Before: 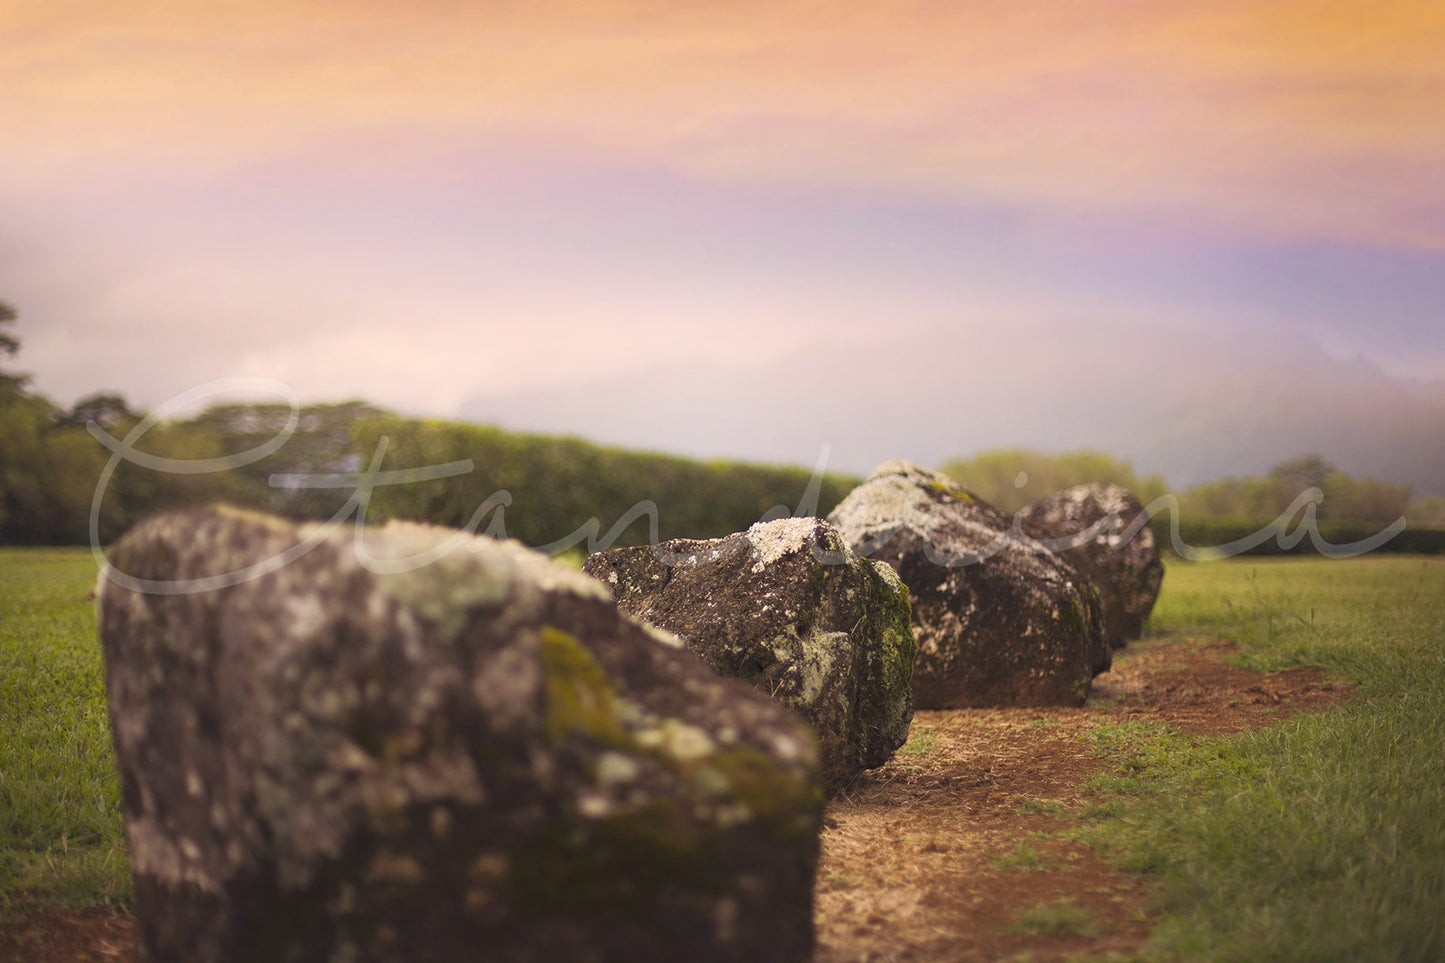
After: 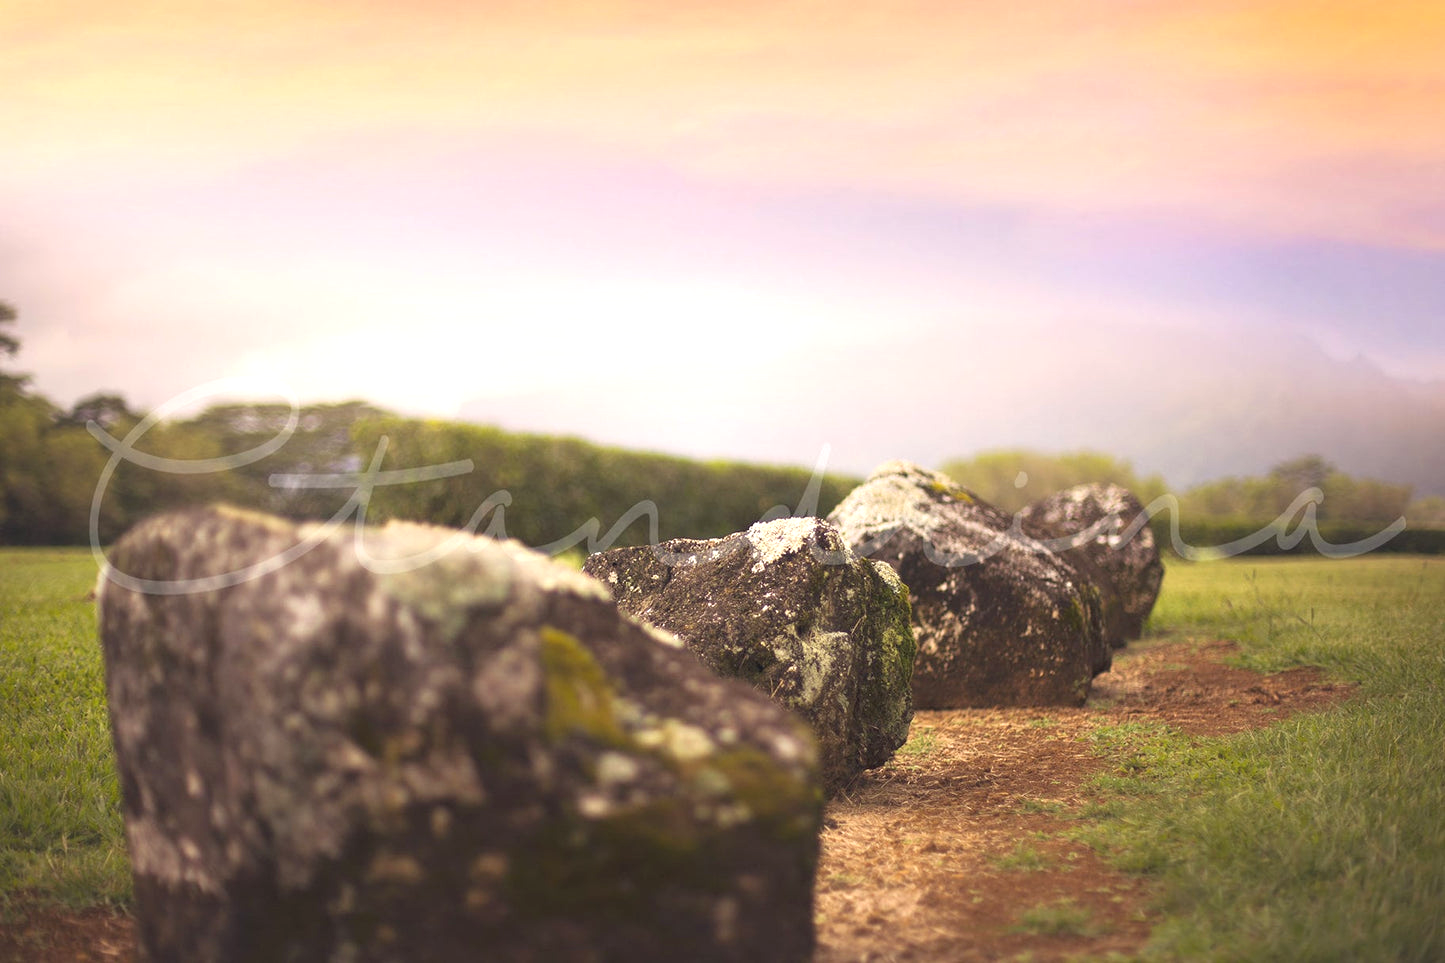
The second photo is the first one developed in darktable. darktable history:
exposure: exposure 0.604 EV, compensate exposure bias true, compensate highlight preservation false
